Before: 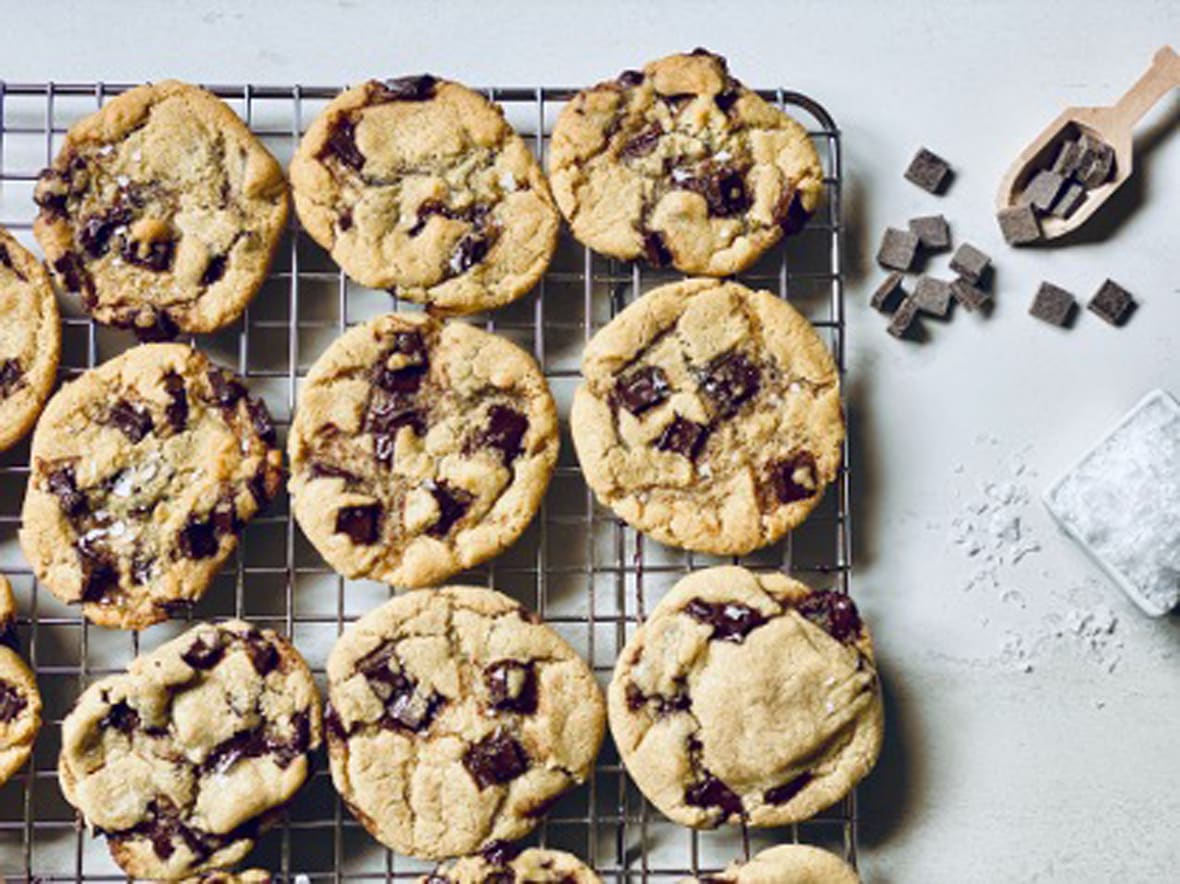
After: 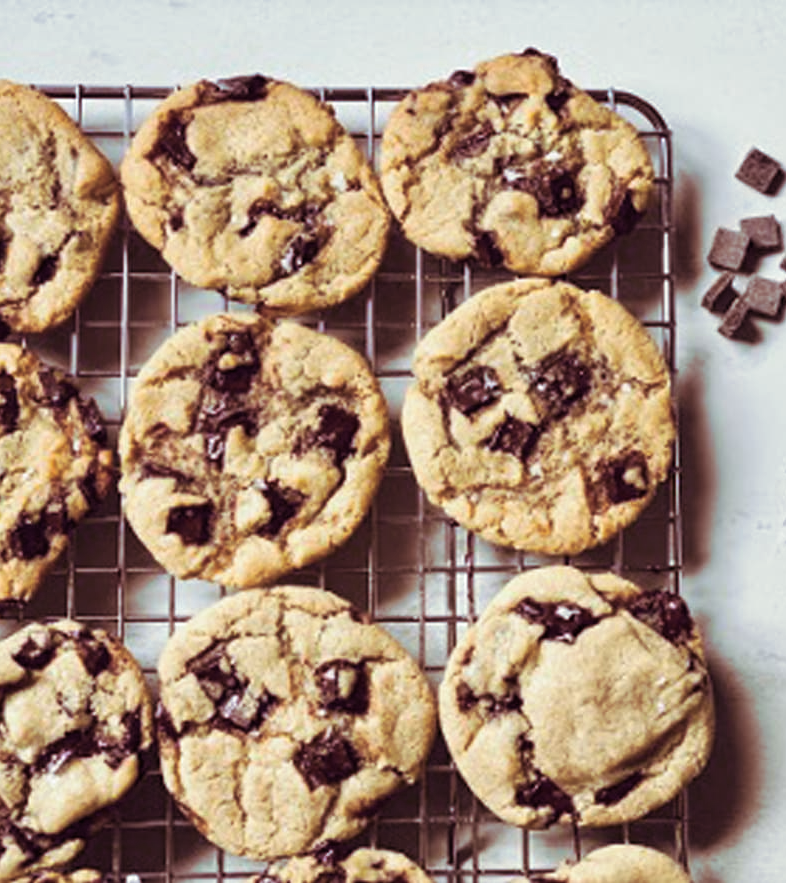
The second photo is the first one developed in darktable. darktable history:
crop and rotate: left 14.385%, right 18.948%
split-toning: on, module defaults
